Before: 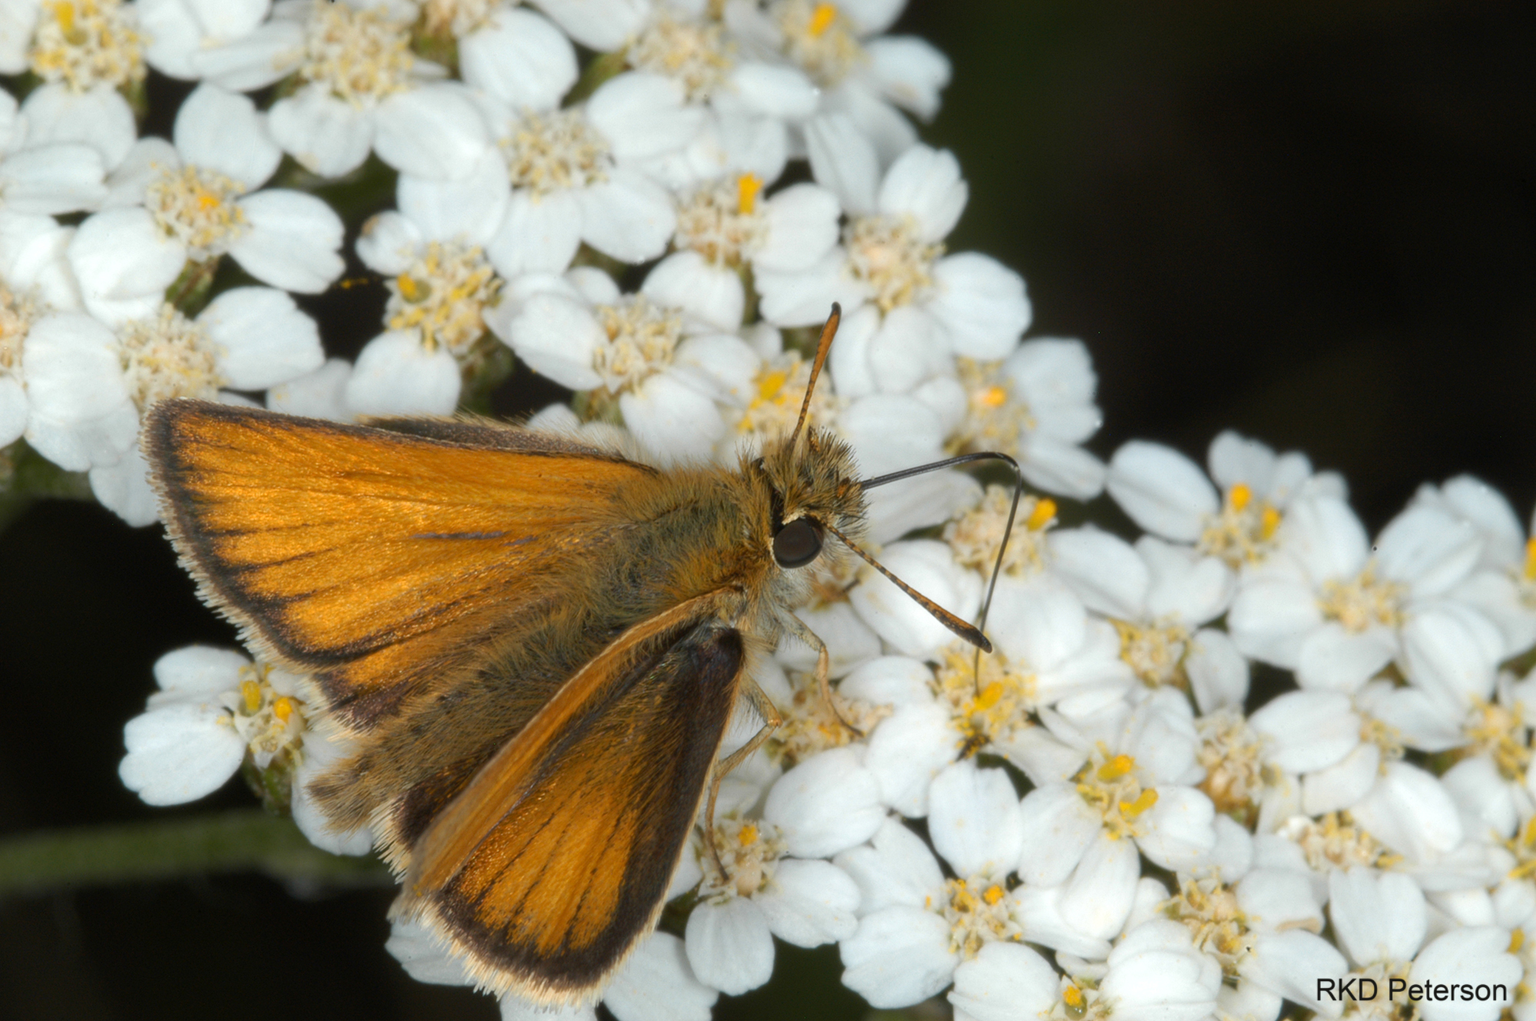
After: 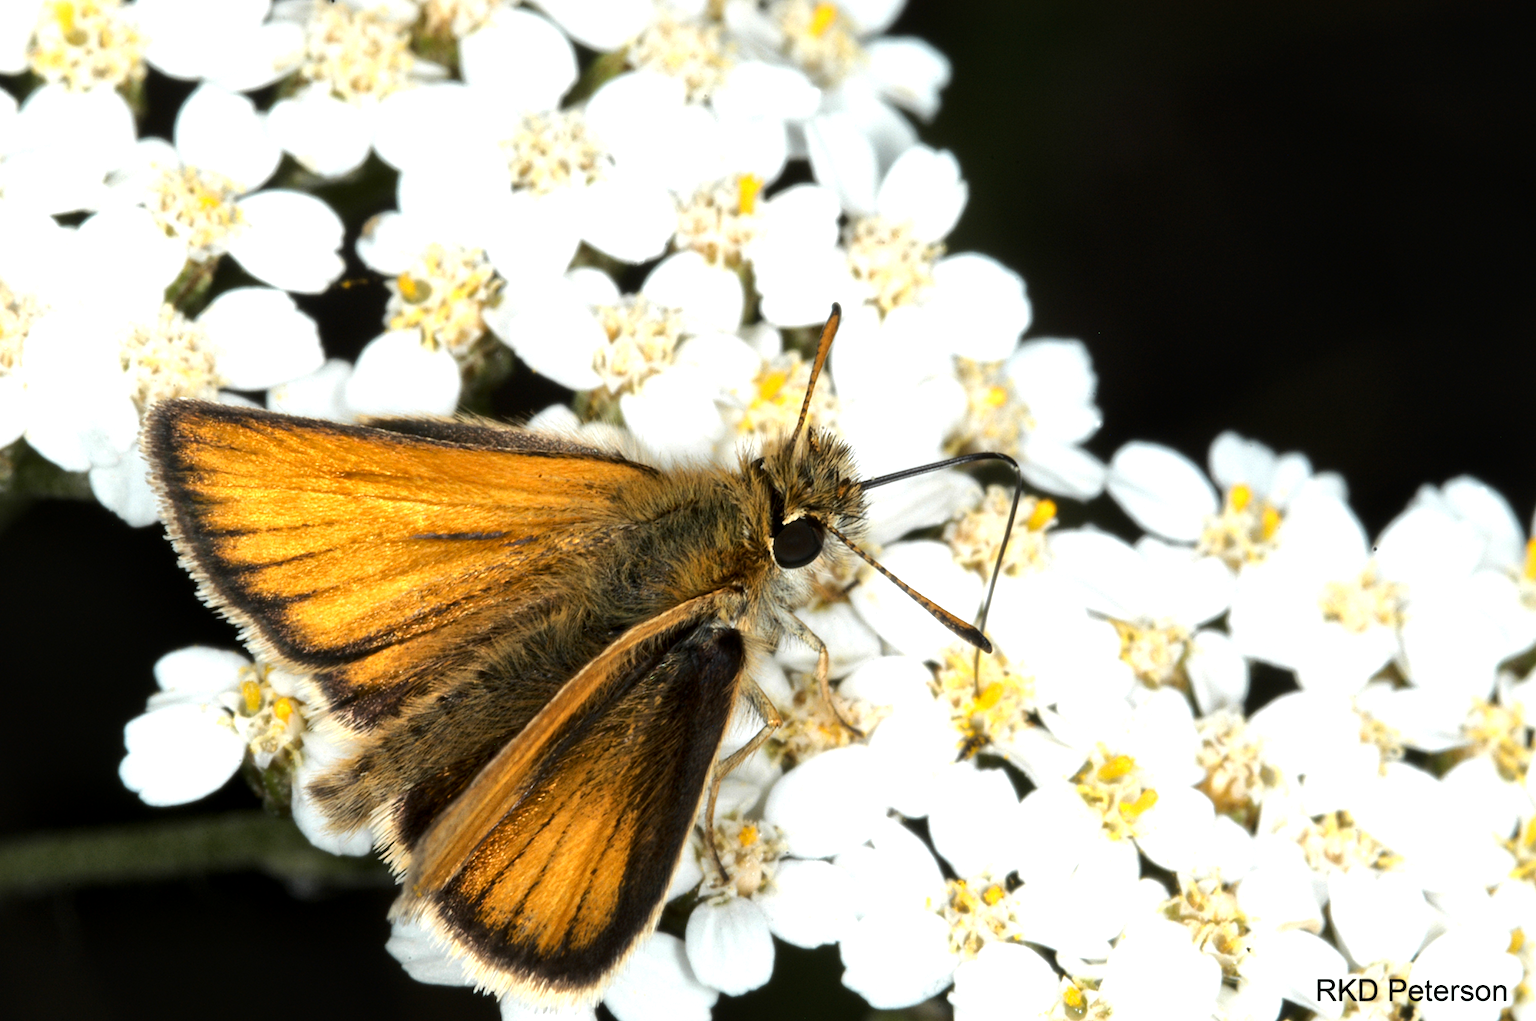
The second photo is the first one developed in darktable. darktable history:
tone equalizer: -8 EV -1.08 EV, -7 EV -1.01 EV, -6 EV -0.867 EV, -5 EV -0.578 EV, -3 EV 0.578 EV, -2 EV 0.867 EV, -1 EV 1.01 EV, +0 EV 1.08 EV, edges refinement/feathering 500, mask exposure compensation -1.57 EV, preserve details no
tone curve: curves: ch0 [(0, 0.008) (0.083, 0.073) (0.28, 0.286) (0.528, 0.559) (0.961, 0.966) (1, 1)], color space Lab, linked channels, preserve colors none
local contrast: mode bilateral grid, contrast 20, coarseness 50, detail 148%, midtone range 0.2
